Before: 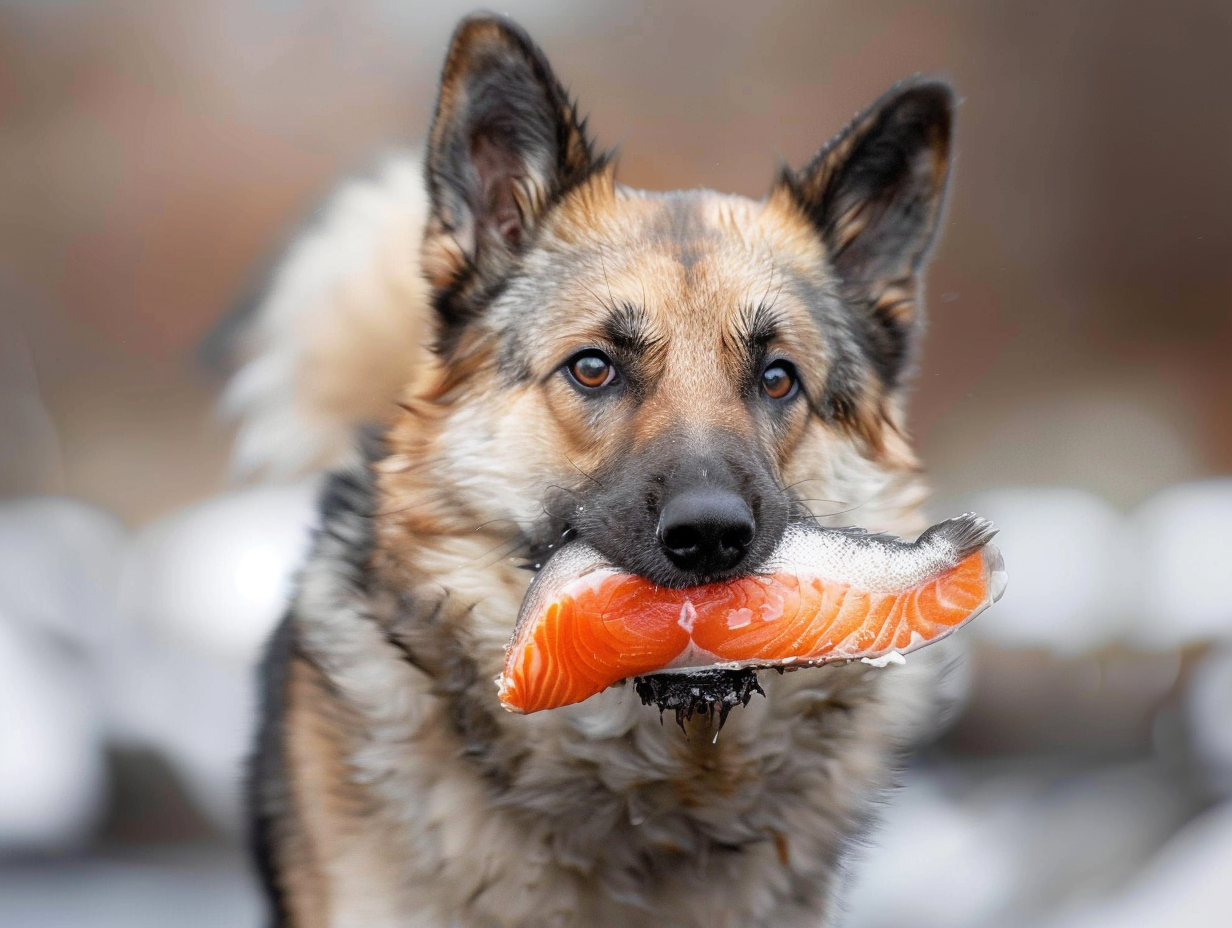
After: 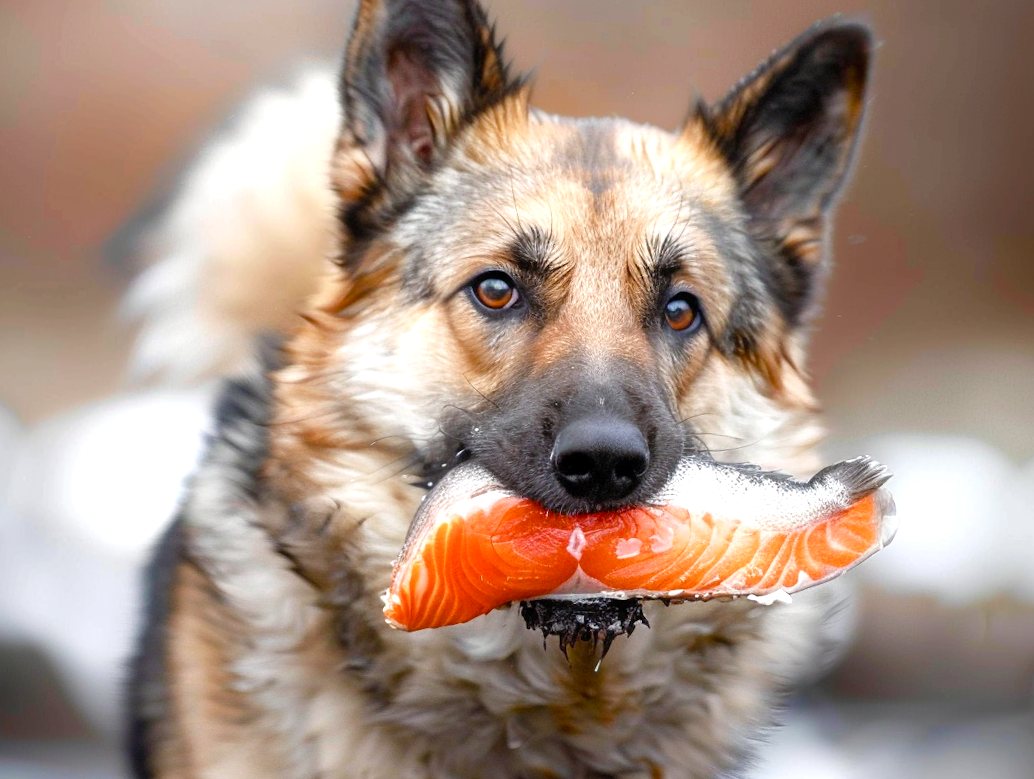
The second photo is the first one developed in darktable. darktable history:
crop and rotate: angle -3.27°, left 5.211%, top 5.211%, right 4.607%, bottom 4.607%
color balance rgb: perceptual saturation grading › global saturation 25%, perceptual saturation grading › highlights -50%, perceptual saturation grading › shadows 30%, perceptual brilliance grading › global brilliance 12%, global vibrance 20%
